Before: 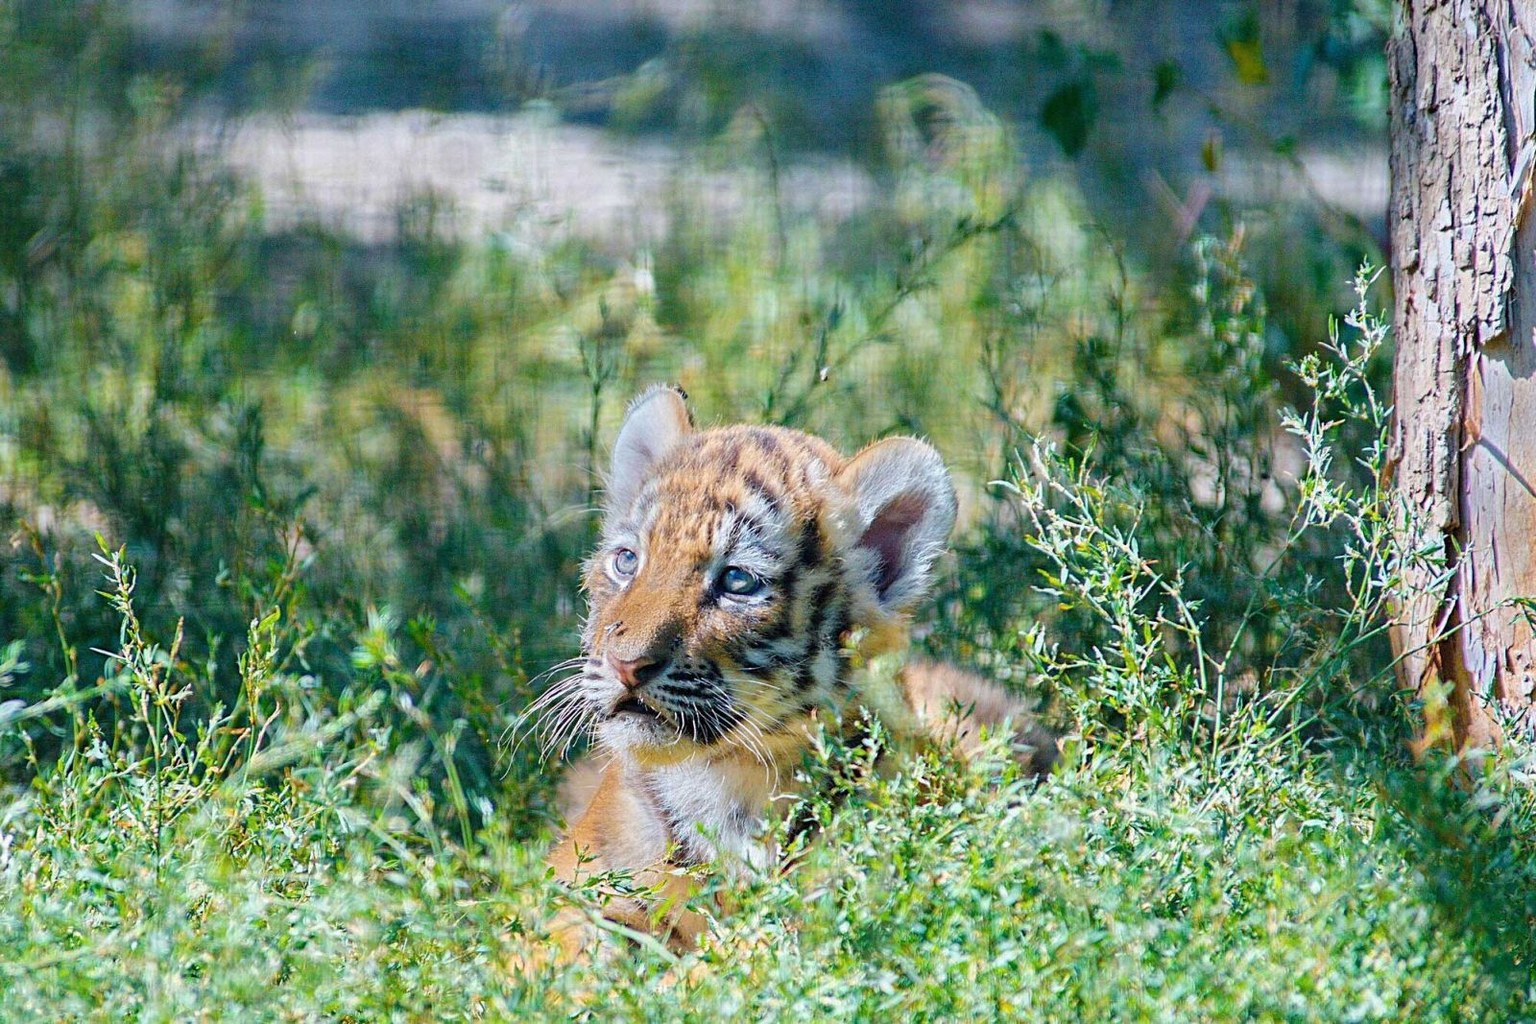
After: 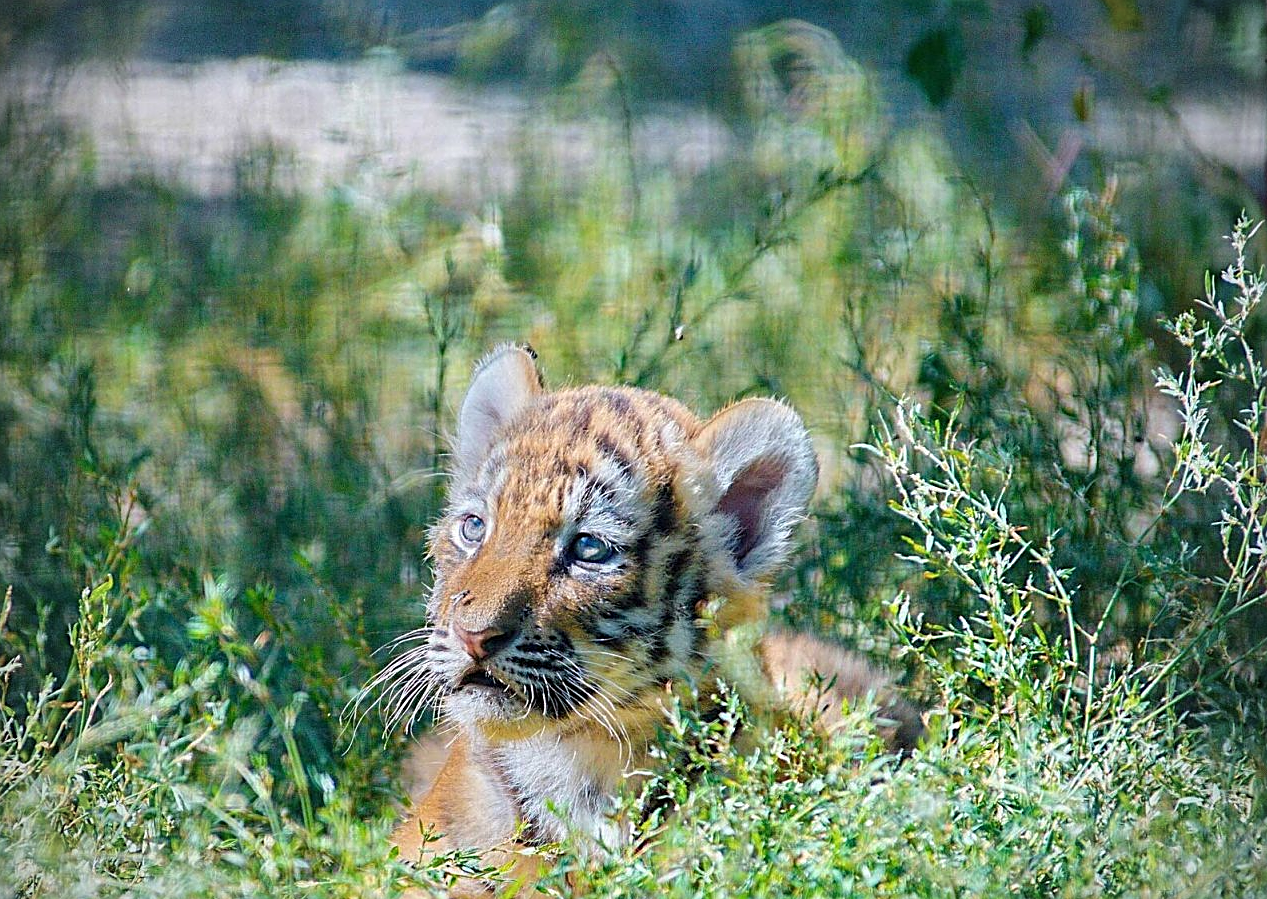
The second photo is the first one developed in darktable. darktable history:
crop: left 11.225%, top 5.381%, right 9.565%, bottom 10.314%
tone equalizer: on, module defaults
vignetting: on, module defaults
sharpen: on, module defaults
